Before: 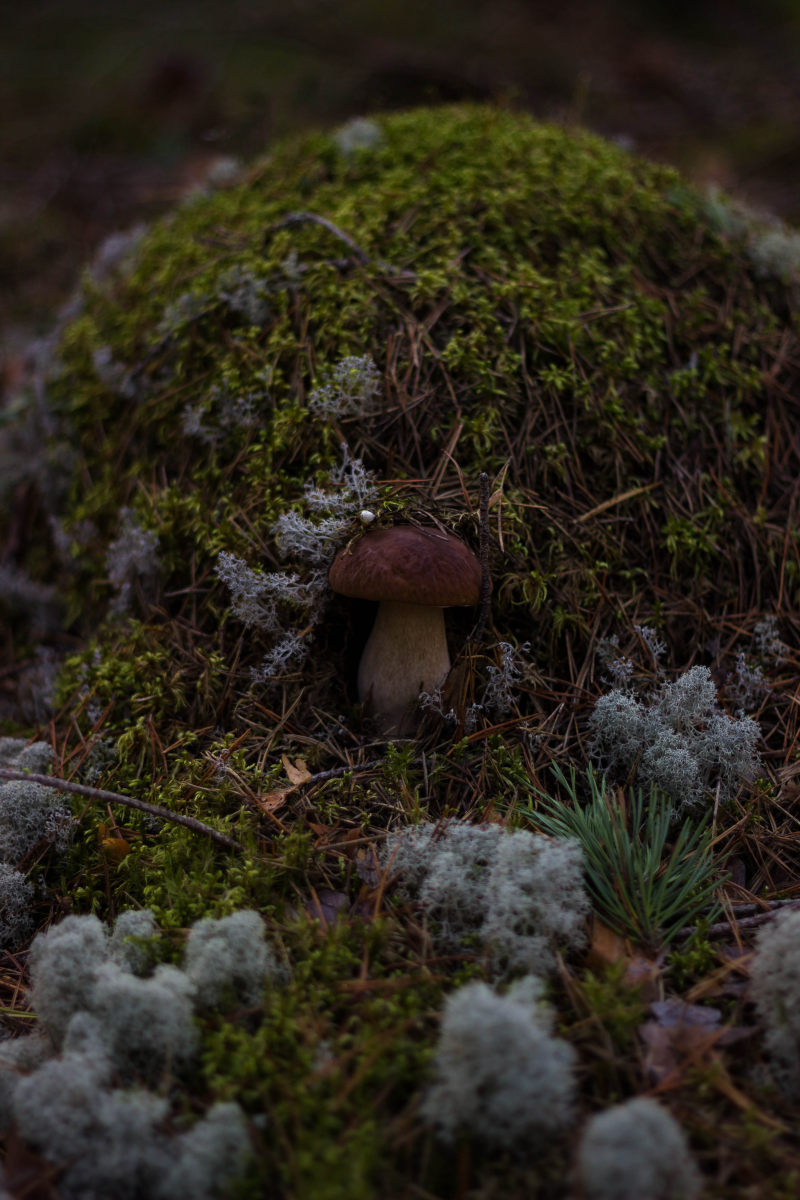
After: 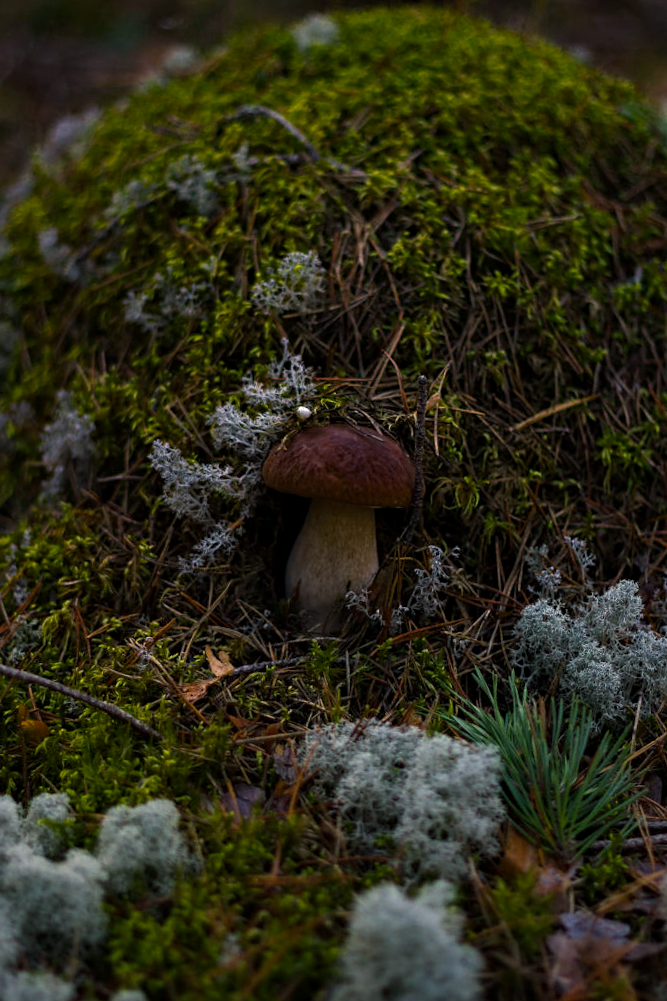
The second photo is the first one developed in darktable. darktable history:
crop and rotate: angle -3.14°, left 5.25%, top 5.211%, right 4.627%, bottom 4.625%
exposure: compensate highlight preservation false
color balance rgb: shadows lift › luminance -7.742%, shadows lift › chroma 2.371%, shadows lift › hue 165.77°, highlights gain › chroma 2.013%, highlights gain › hue 71.95°, perceptual saturation grading › global saturation 19.709%, perceptual brilliance grading › global brilliance 18.204%, saturation formula JzAzBz (2021)
contrast equalizer: octaves 7, y [[0.502, 0.505, 0.512, 0.529, 0.564, 0.588], [0.5 ×6], [0.502, 0.505, 0.512, 0.529, 0.564, 0.588], [0, 0.001, 0.001, 0.004, 0.008, 0.011], [0, 0.001, 0.001, 0.004, 0.008, 0.011]]
